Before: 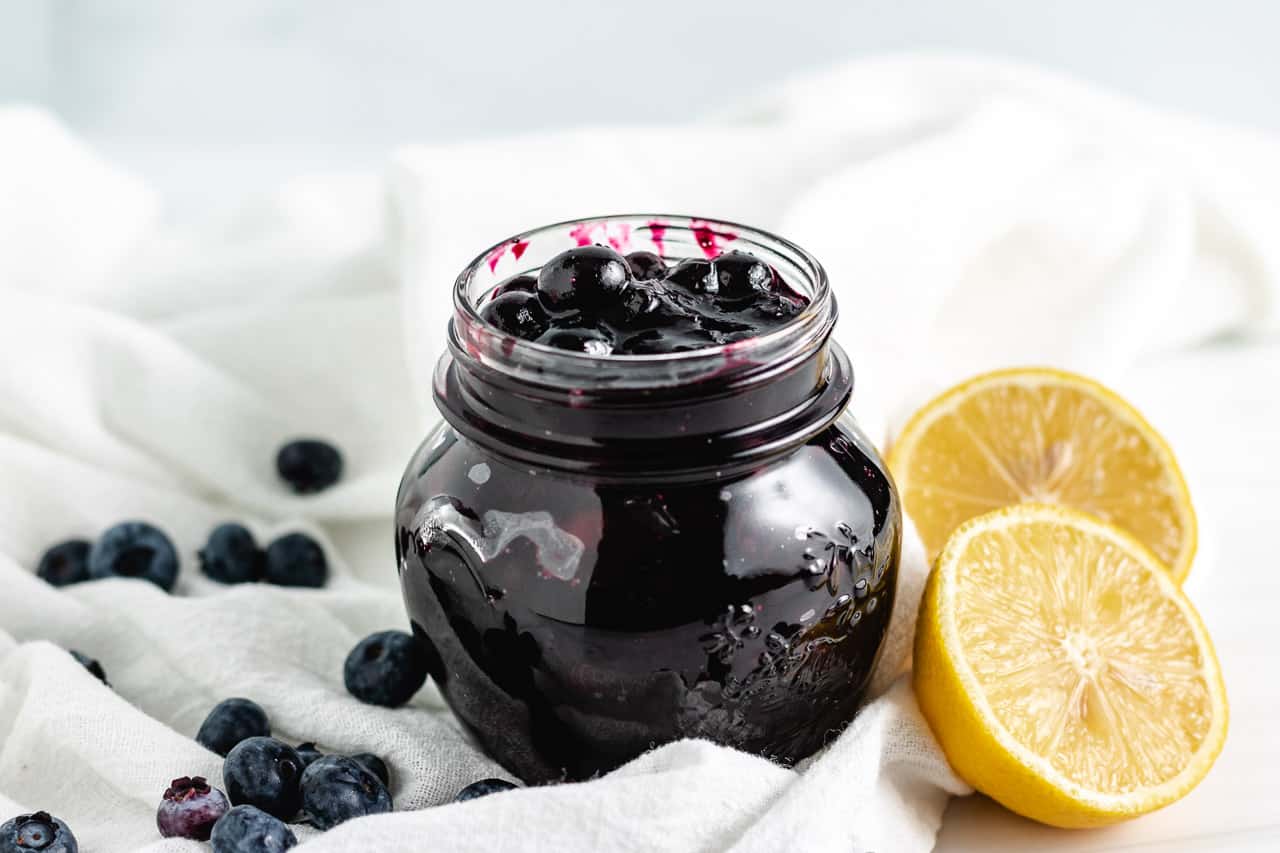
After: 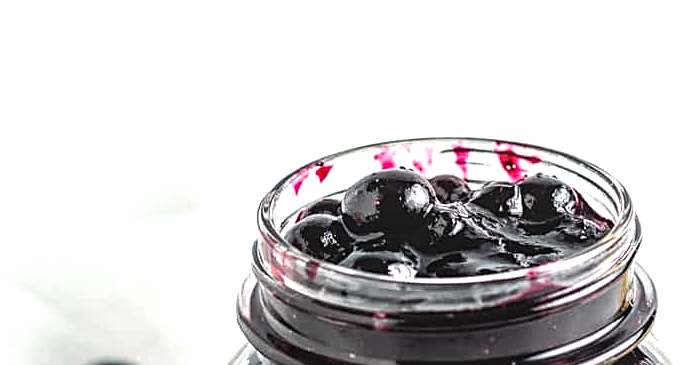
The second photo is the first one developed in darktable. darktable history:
crop: left 15.324%, top 9.045%, right 30.825%, bottom 48.07%
local contrast: on, module defaults
exposure: exposure 0.564 EV, compensate highlight preservation false
sharpen: on, module defaults
